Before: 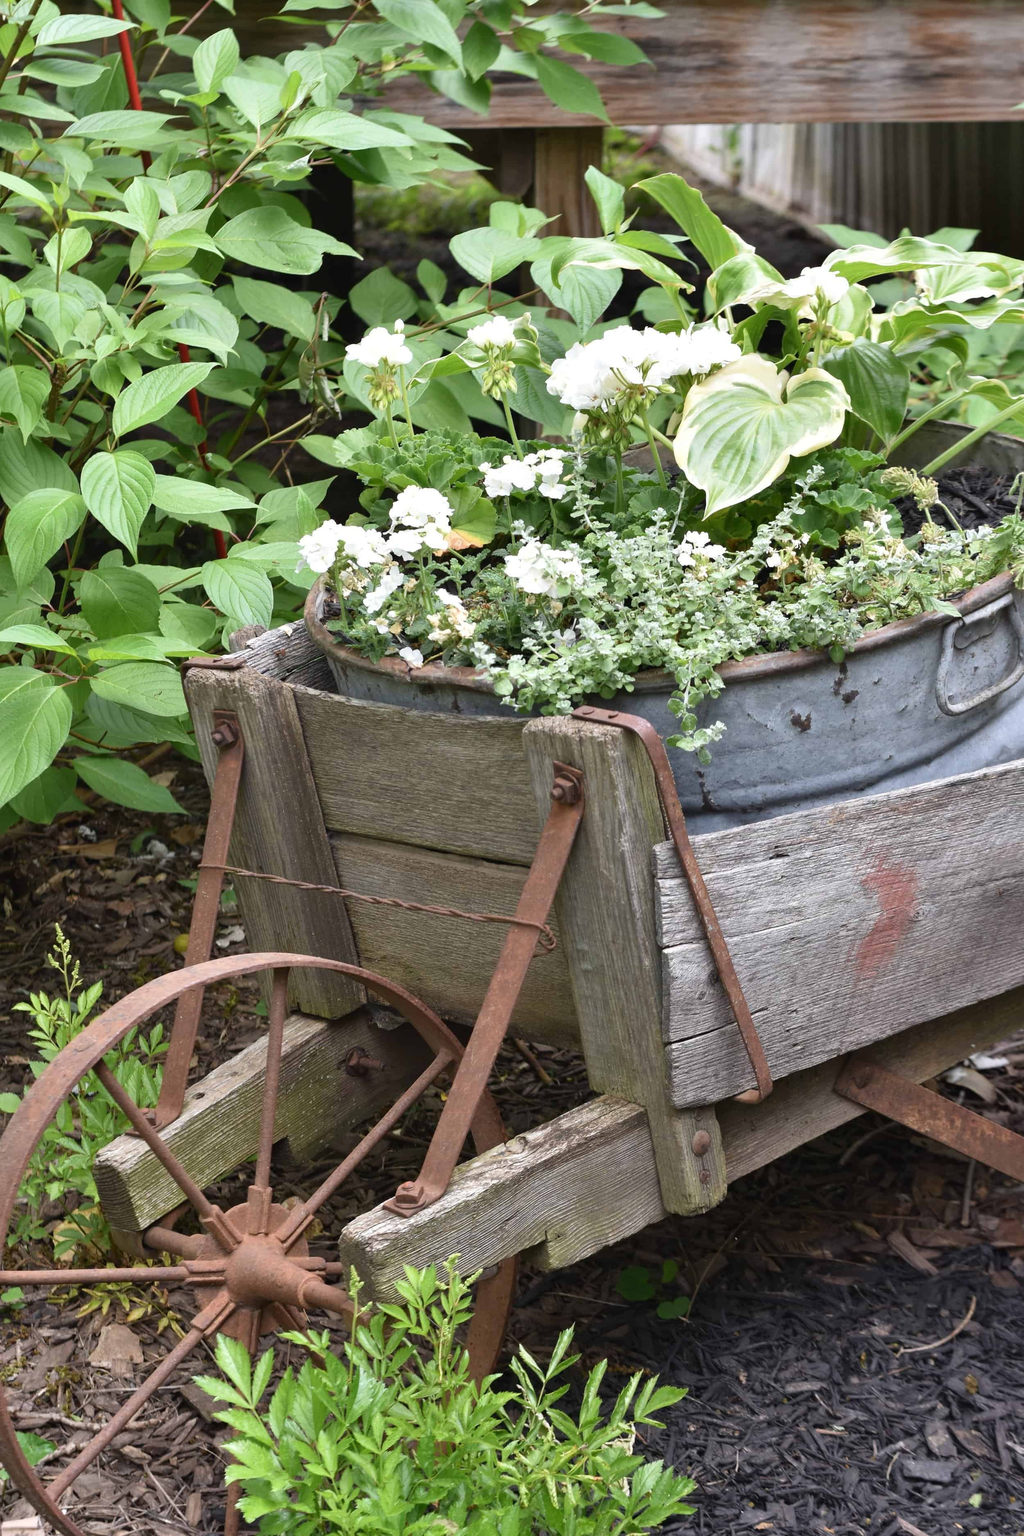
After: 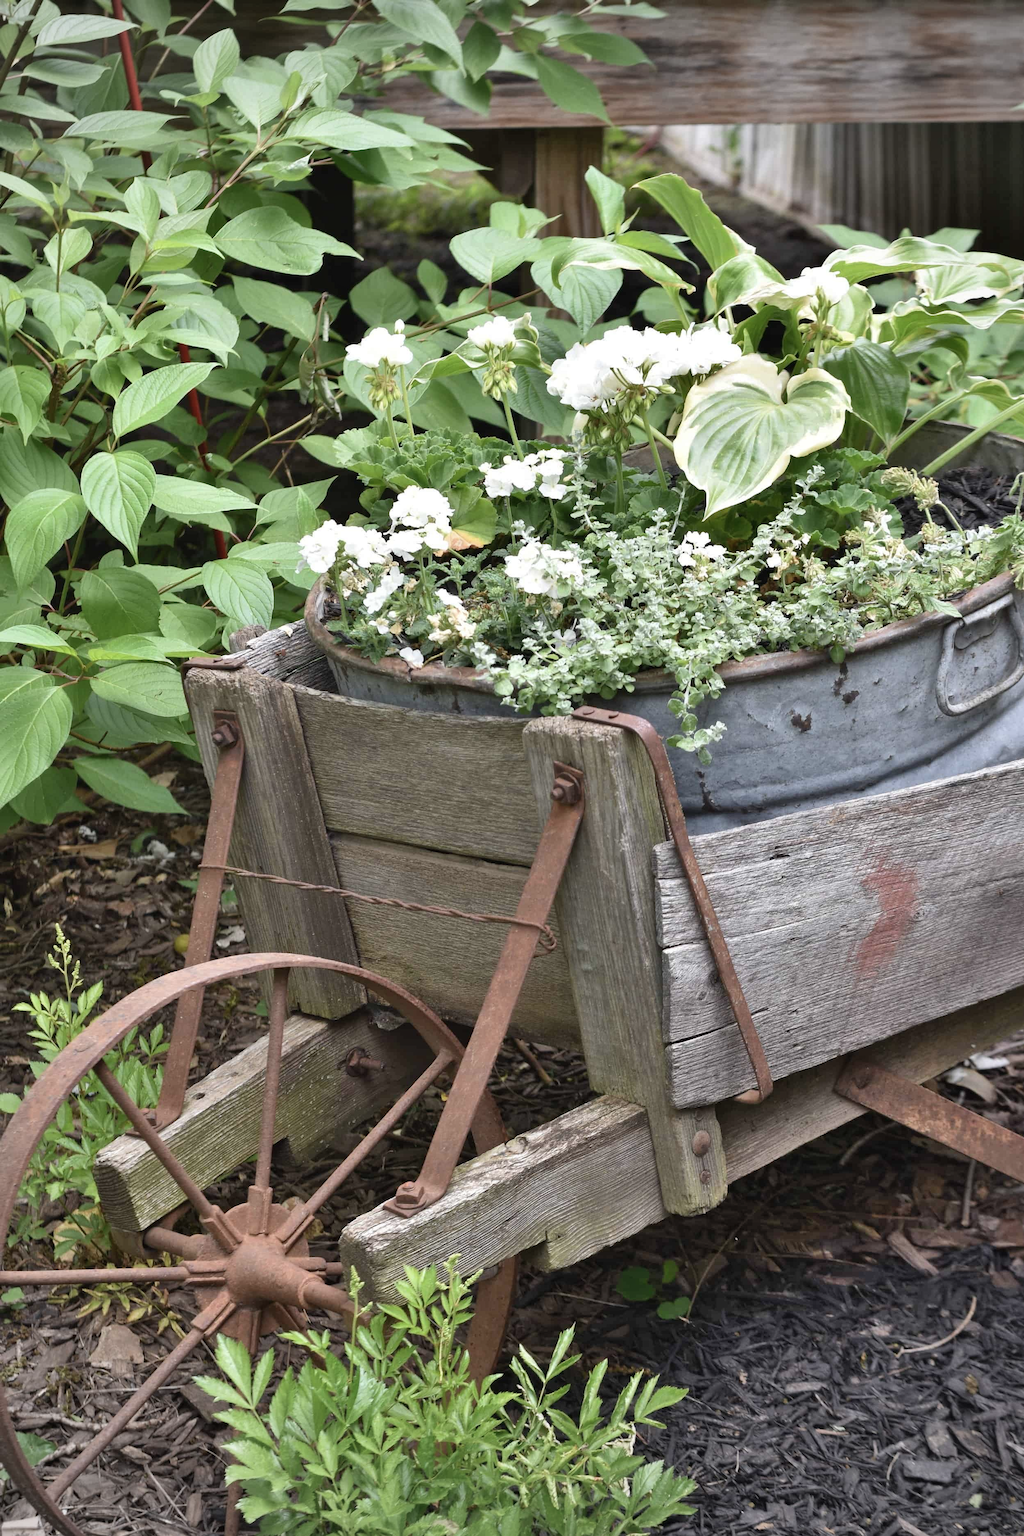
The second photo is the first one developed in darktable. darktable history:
color balance rgb: global vibrance 10%
vignetting: fall-off radius 45%, brightness -0.33
shadows and highlights: highlights color adjustment 0%, soften with gaussian
contrast brightness saturation: saturation -0.17
